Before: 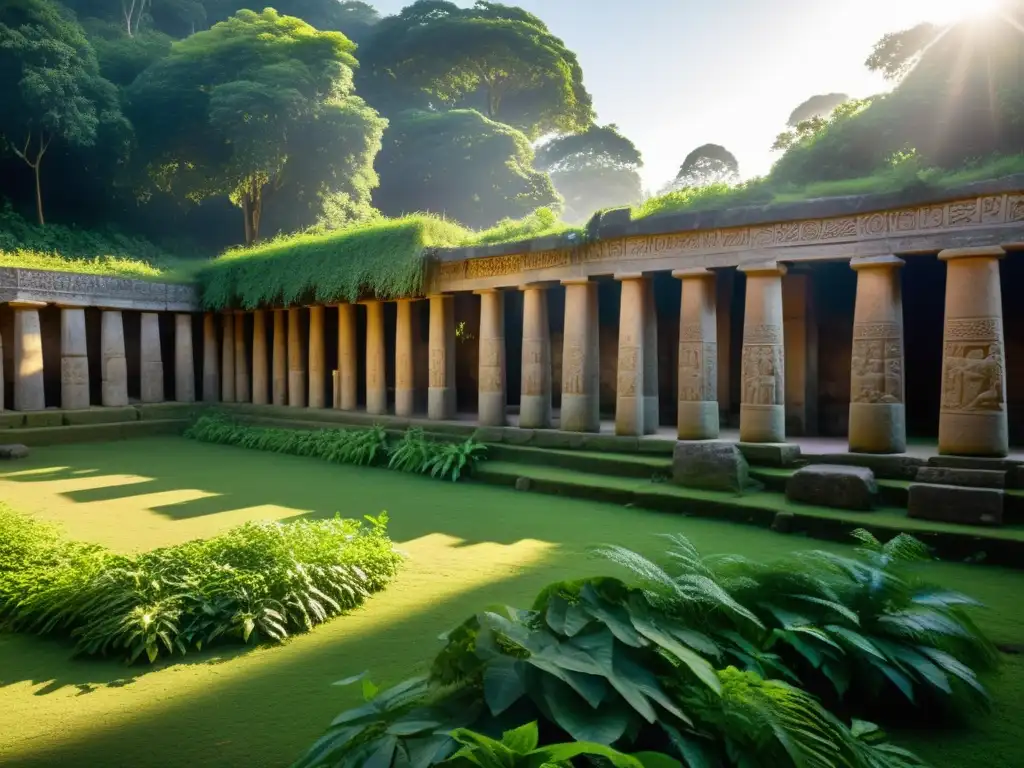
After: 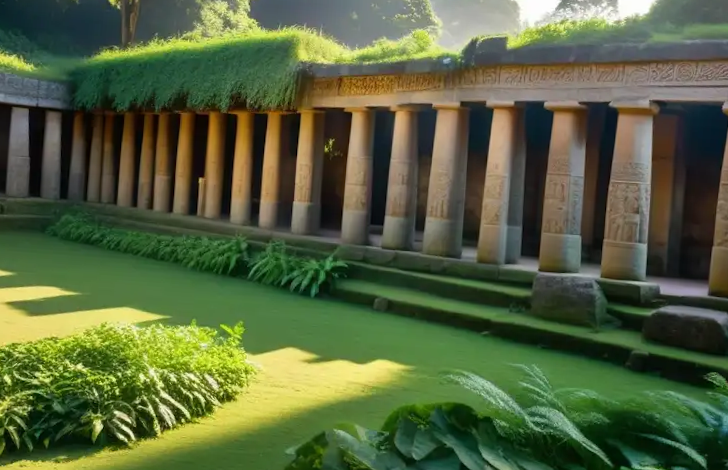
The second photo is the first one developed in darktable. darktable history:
crop and rotate: angle -4.02°, left 9.922%, top 21.155%, right 12.484%, bottom 12.046%
